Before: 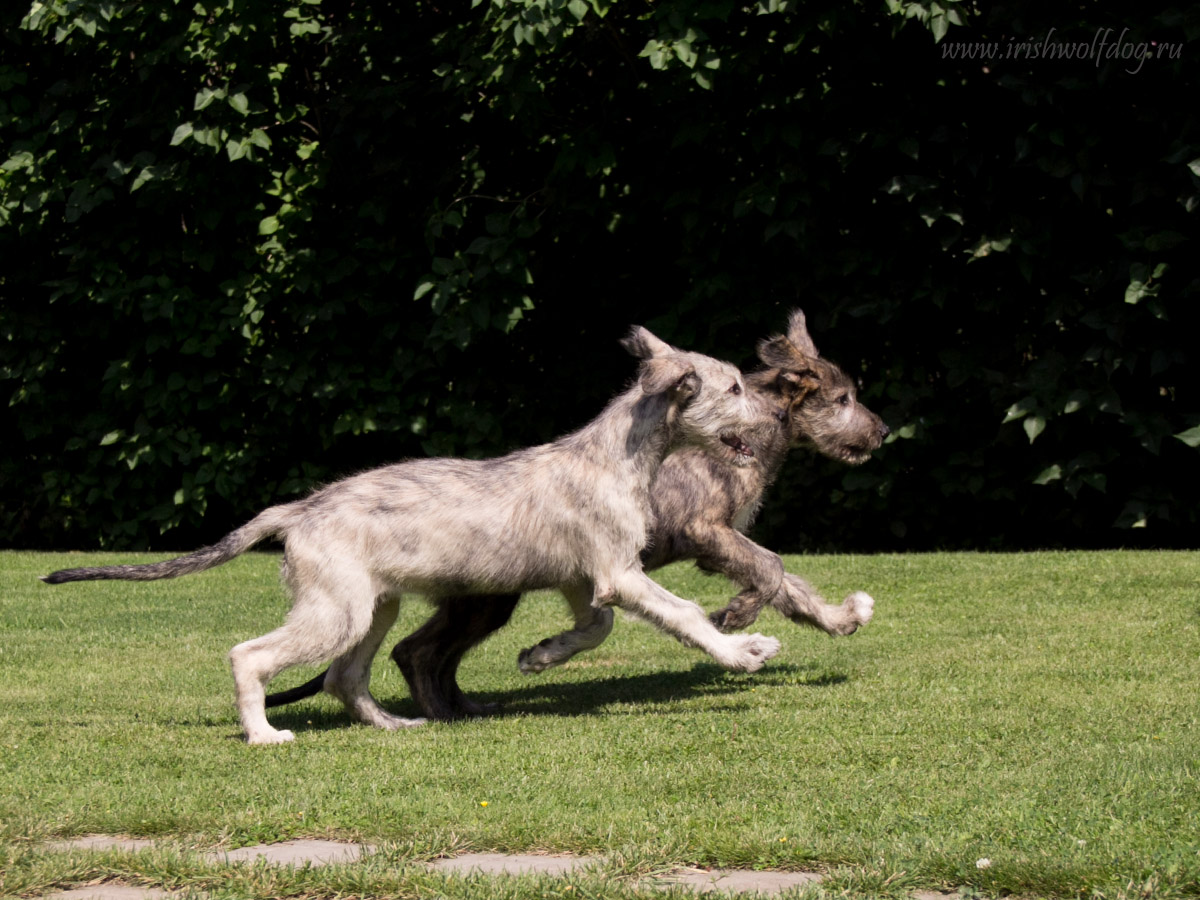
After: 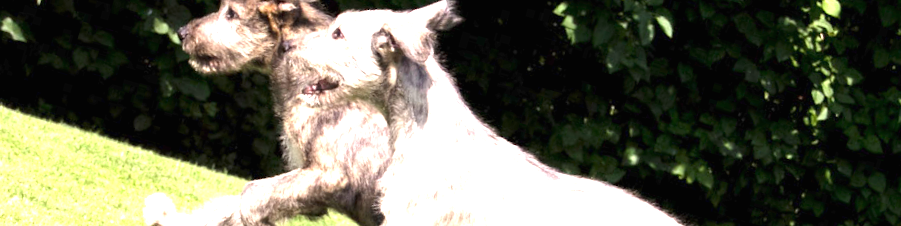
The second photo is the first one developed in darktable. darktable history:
exposure: black level correction 0, exposure 0.68 EV, compensate exposure bias true, compensate highlight preservation false
crop and rotate: angle 16.12°, top 30.835%, bottom 35.653%
